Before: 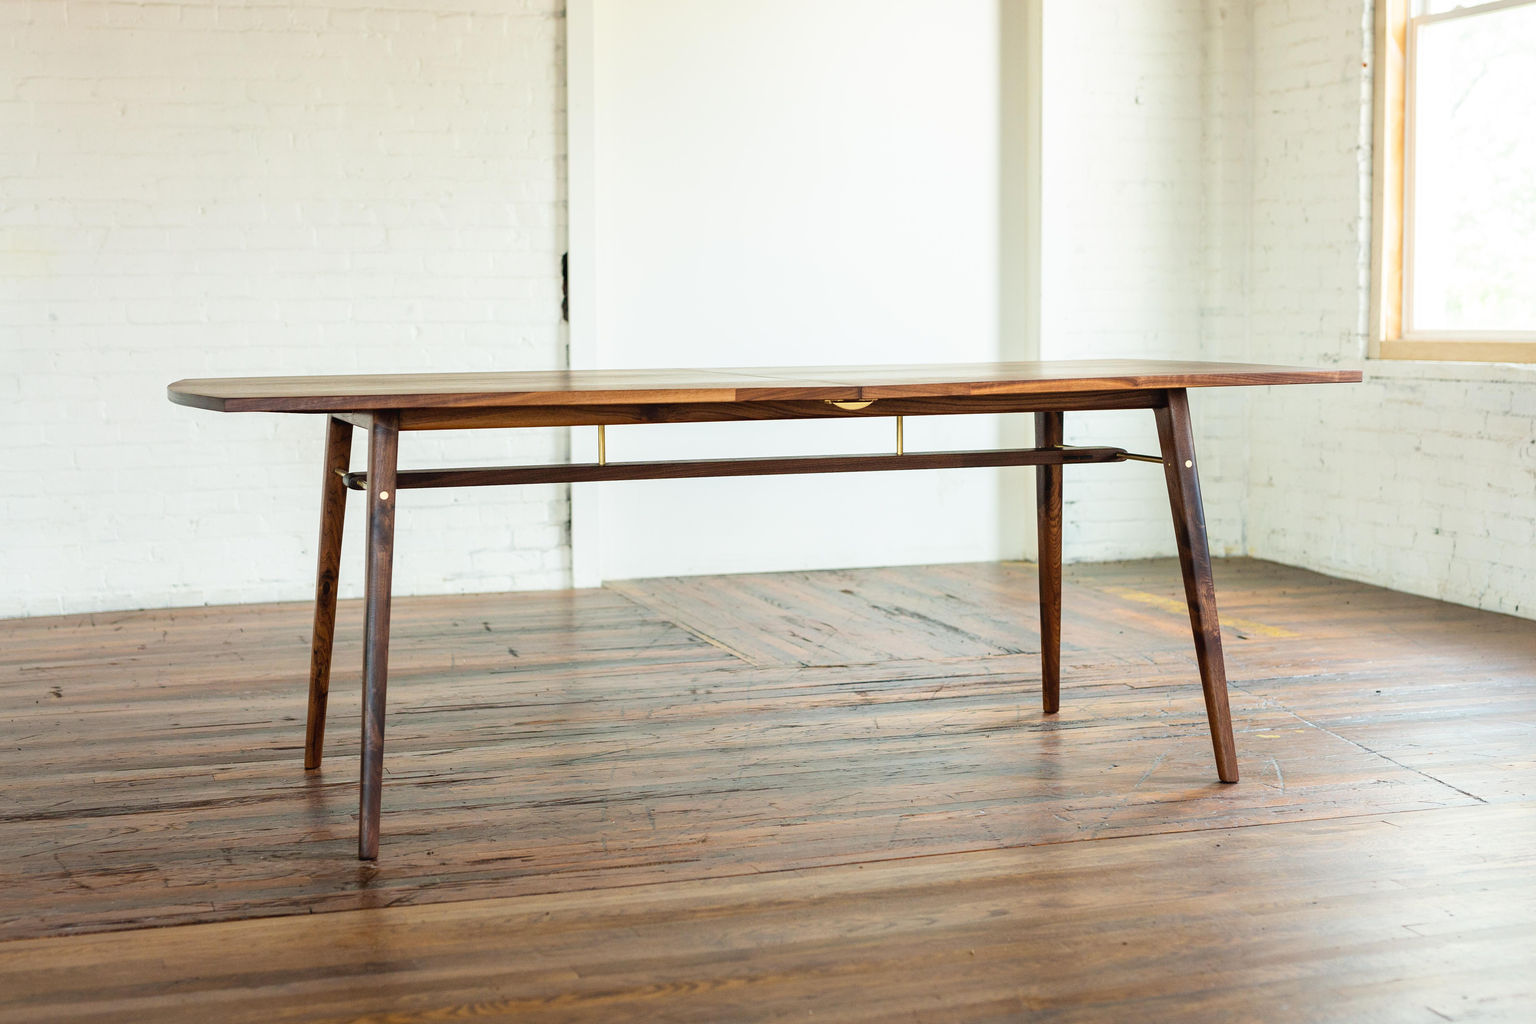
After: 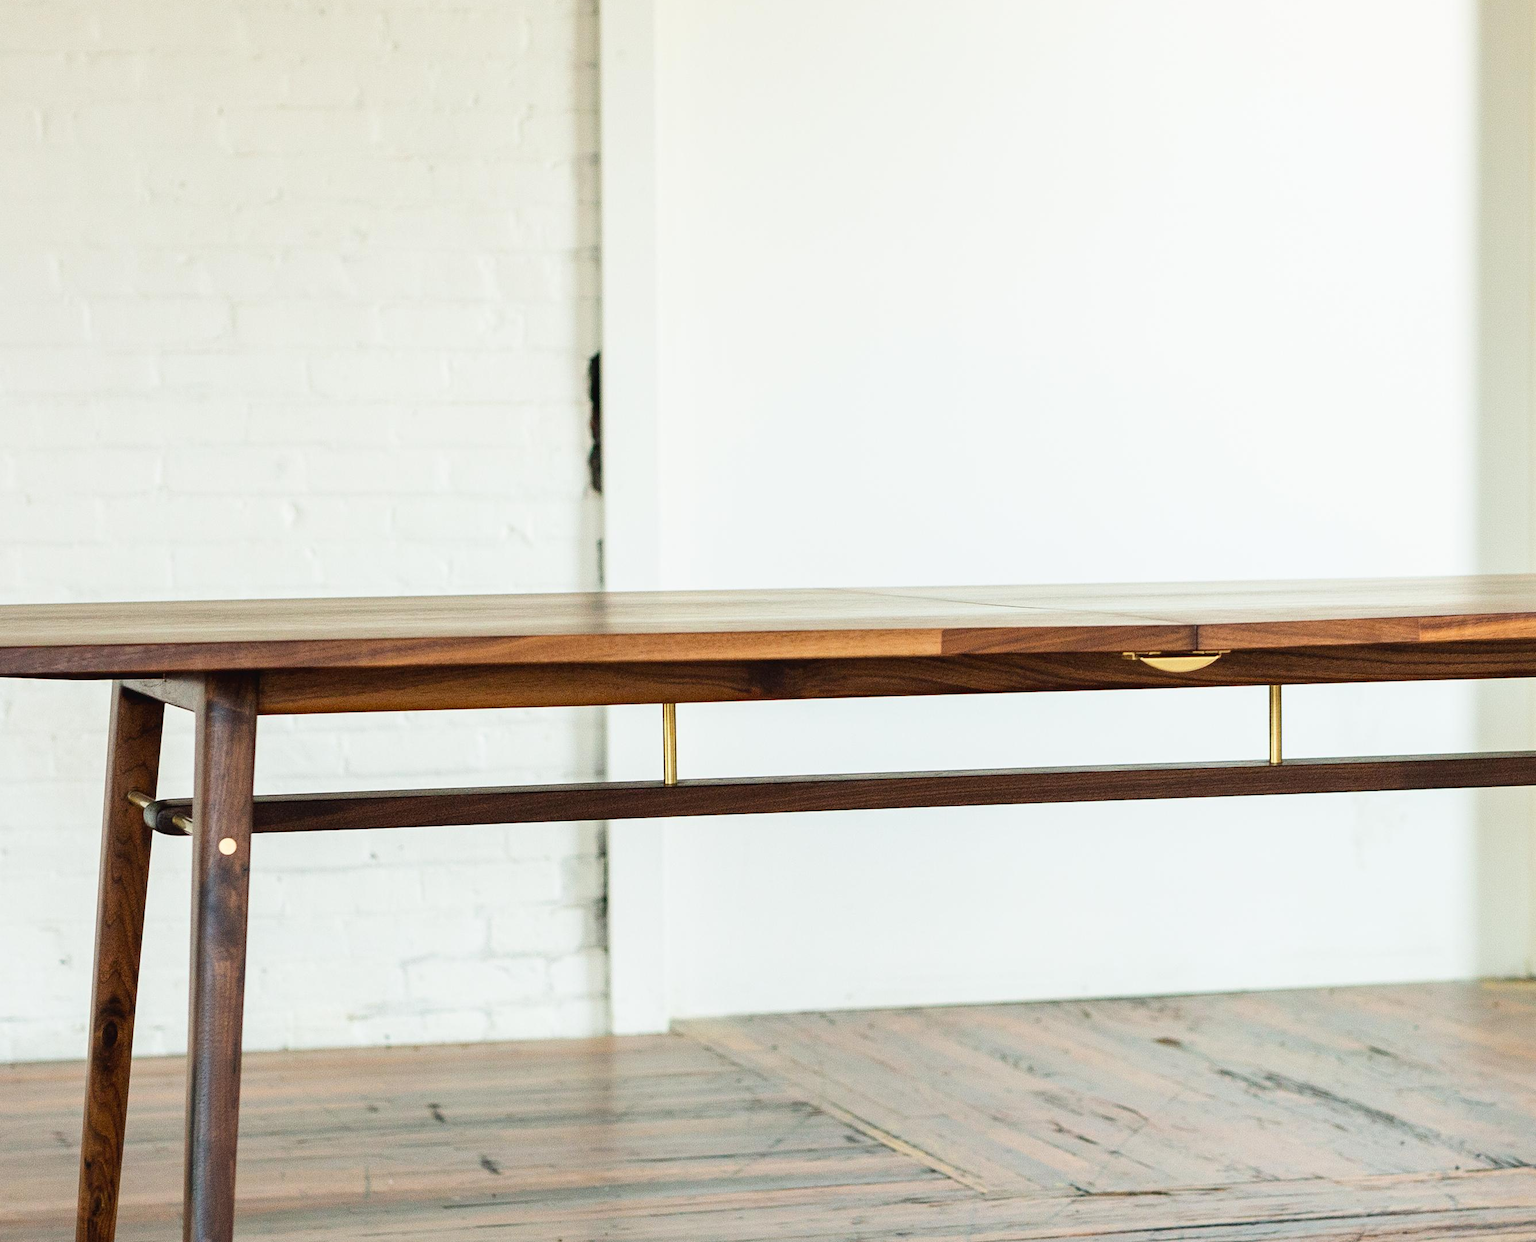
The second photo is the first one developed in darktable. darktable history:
crop: left 17.735%, top 7.744%, right 33.032%, bottom 32.512%
